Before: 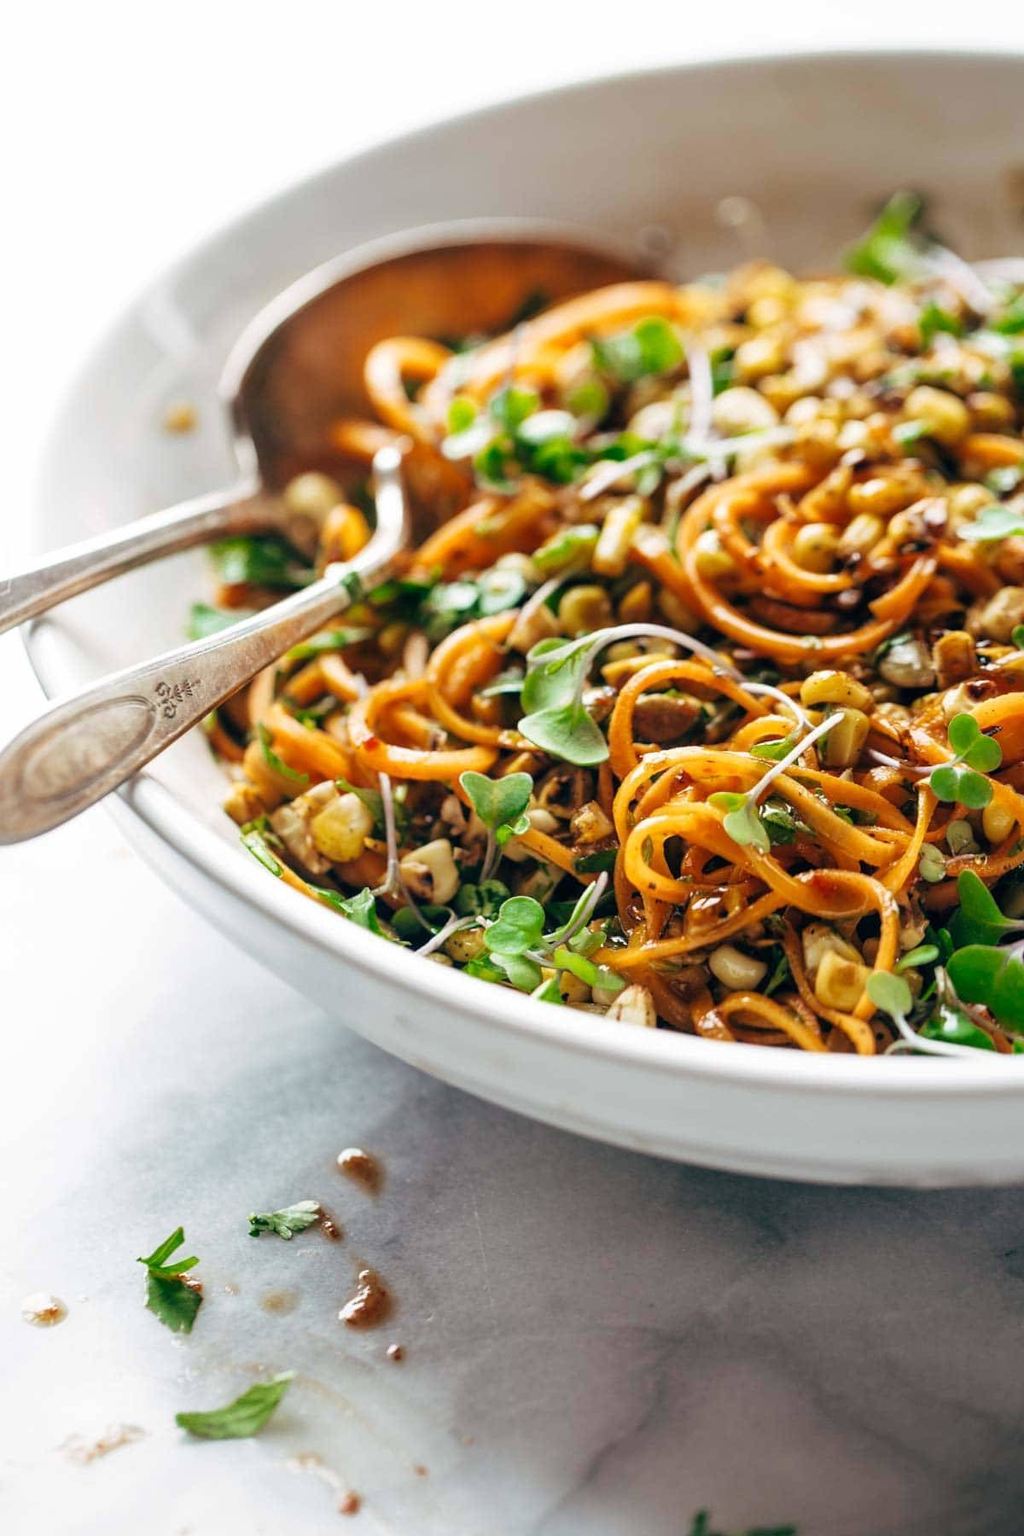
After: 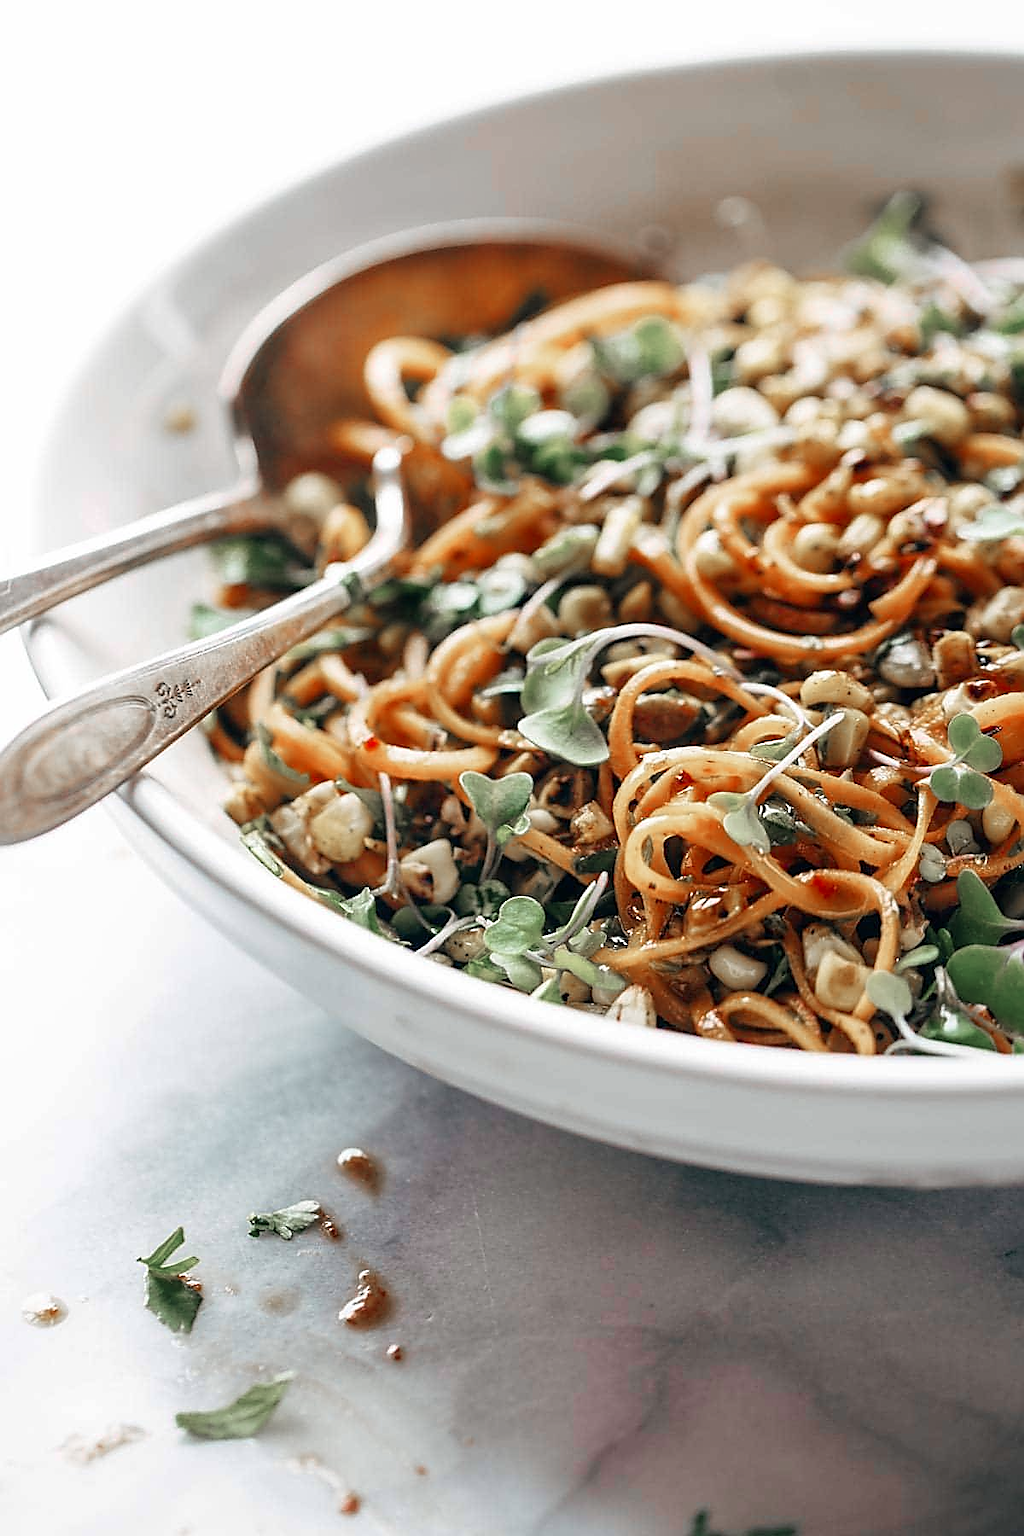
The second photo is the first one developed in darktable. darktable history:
color zones: curves: ch1 [(0, 0.708) (0.088, 0.648) (0.245, 0.187) (0.429, 0.326) (0.571, 0.498) (0.714, 0.5) (0.857, 0.5) (1, 0.708)]
sharpen: radius 1.378, amount 1.236, threshold 0.751
